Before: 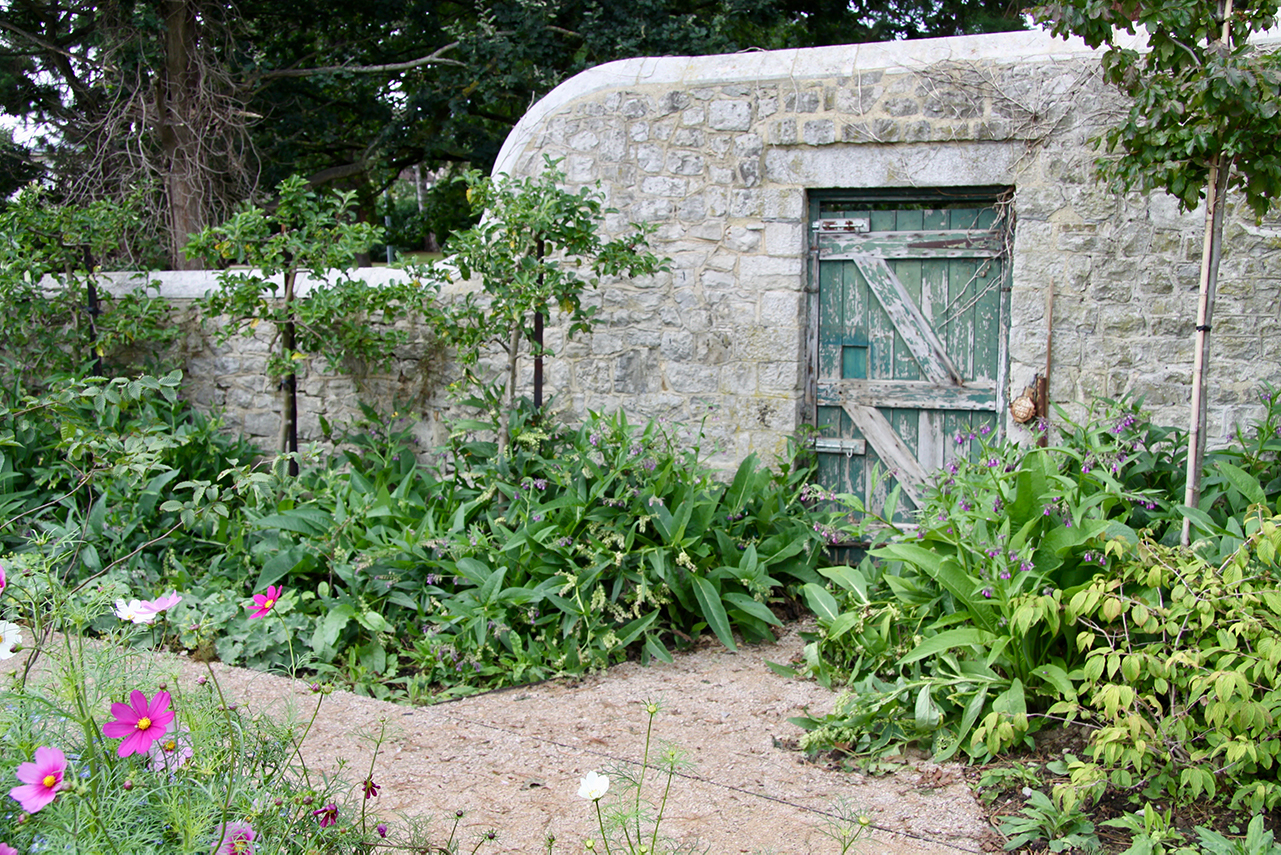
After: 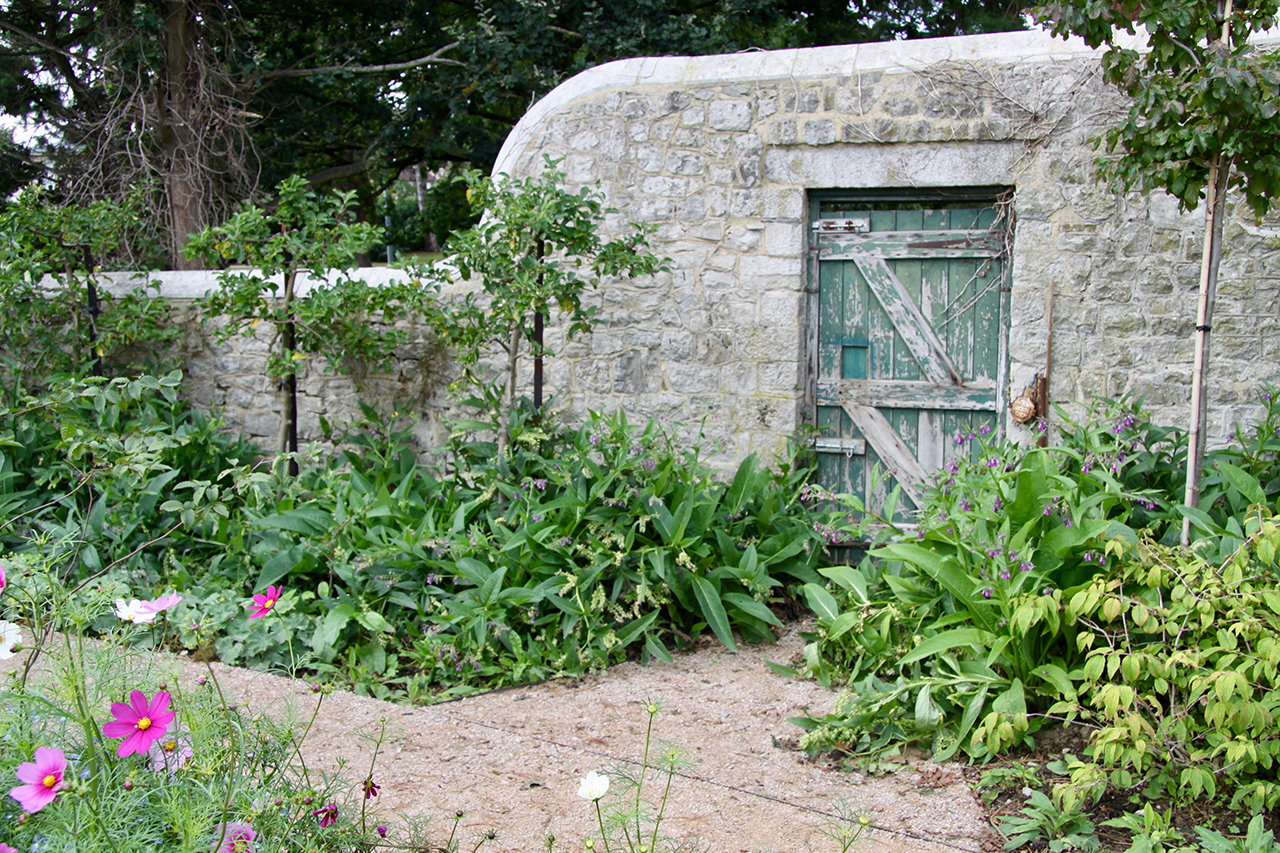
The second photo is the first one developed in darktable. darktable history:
exposure: compensate exposure bias true, compensate highlight preservation false
crop: top 0.038%, bottom 0.157%
